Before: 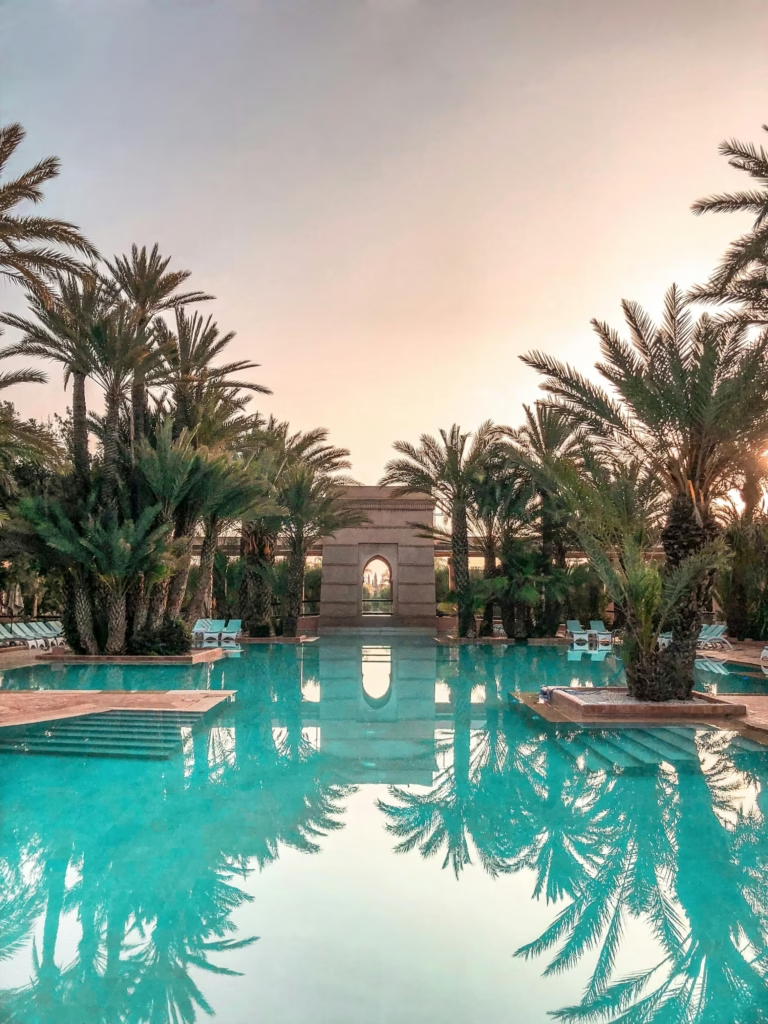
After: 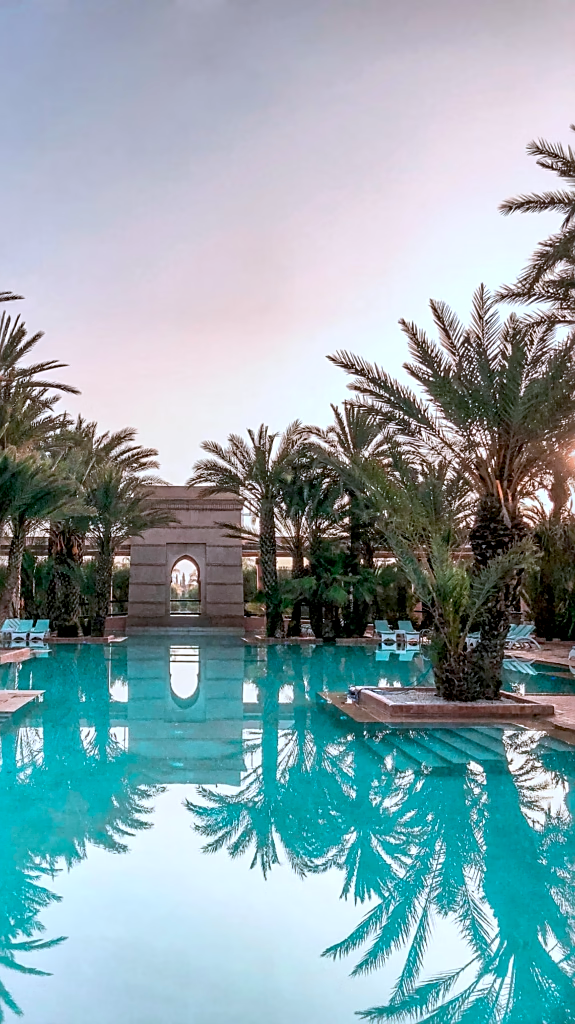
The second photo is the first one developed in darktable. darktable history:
color correction: highlights a* -2.14, highlights b* -18.29
crop and rotate: left 25.095%
exposure: black level correction 0.009, compensate highlight preservation false
sharpen: on, module defaults
